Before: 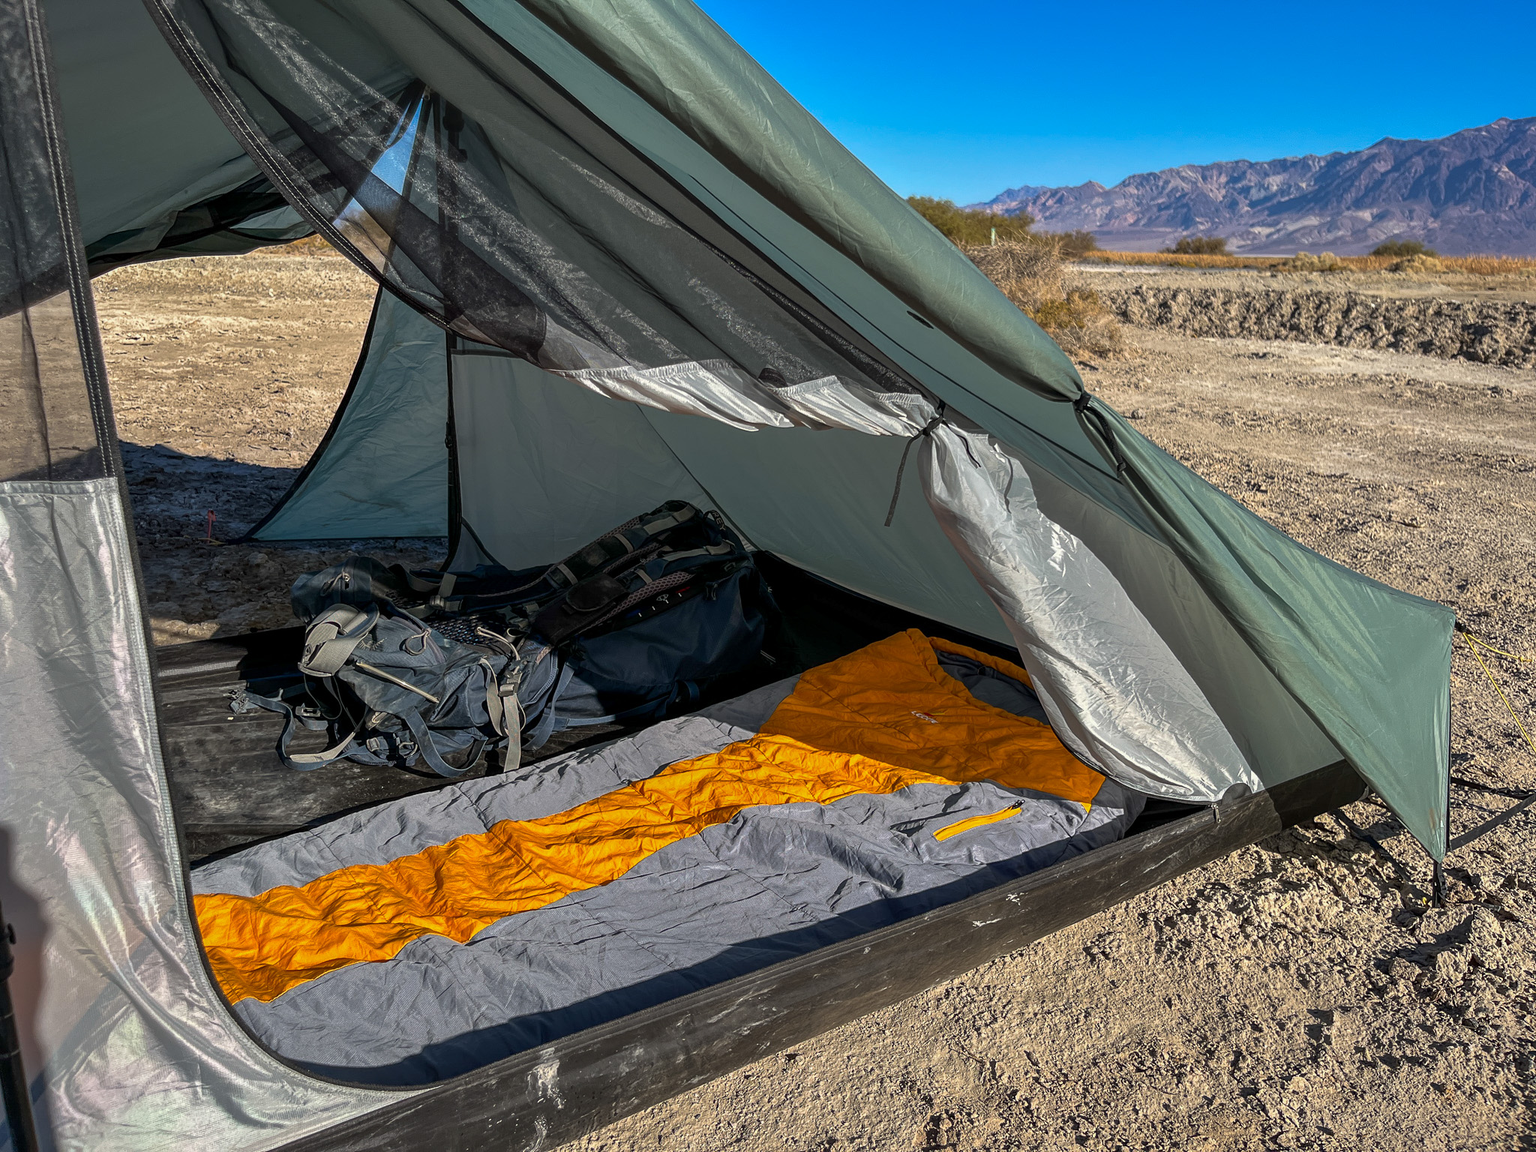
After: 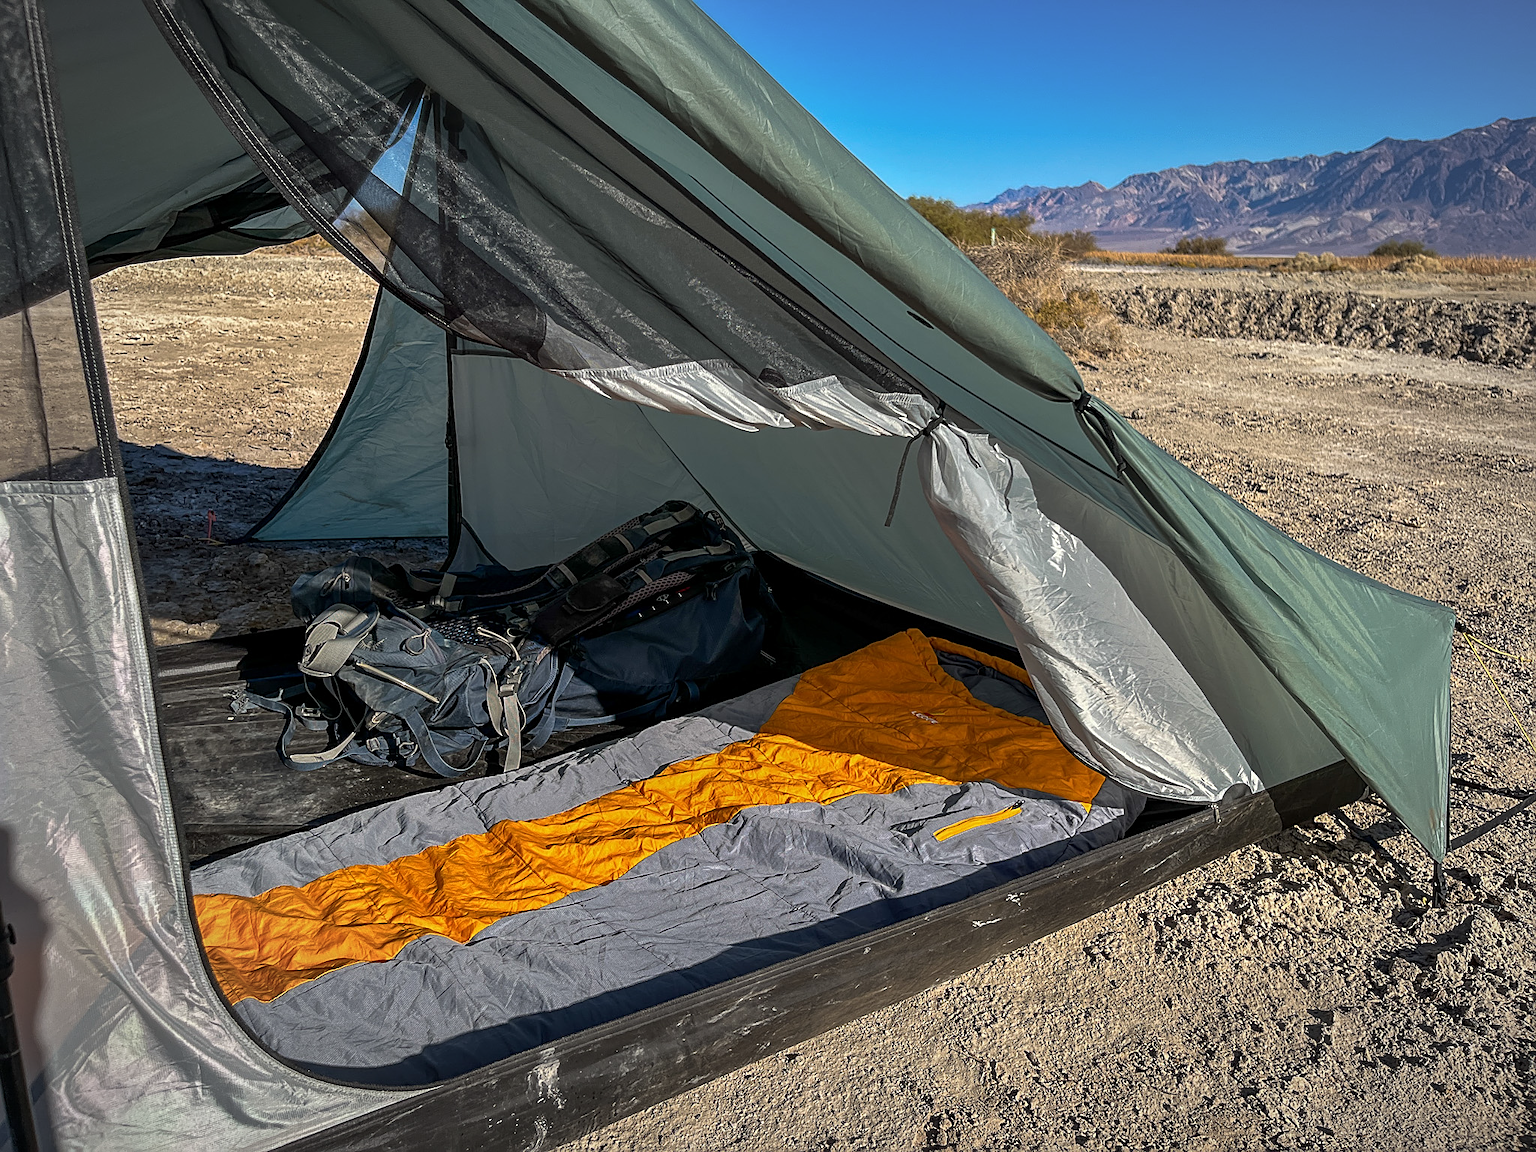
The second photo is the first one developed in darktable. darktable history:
sharpen: on, module defaults
vignetting: fall-off radius 100%, width/height ratio 1.337
